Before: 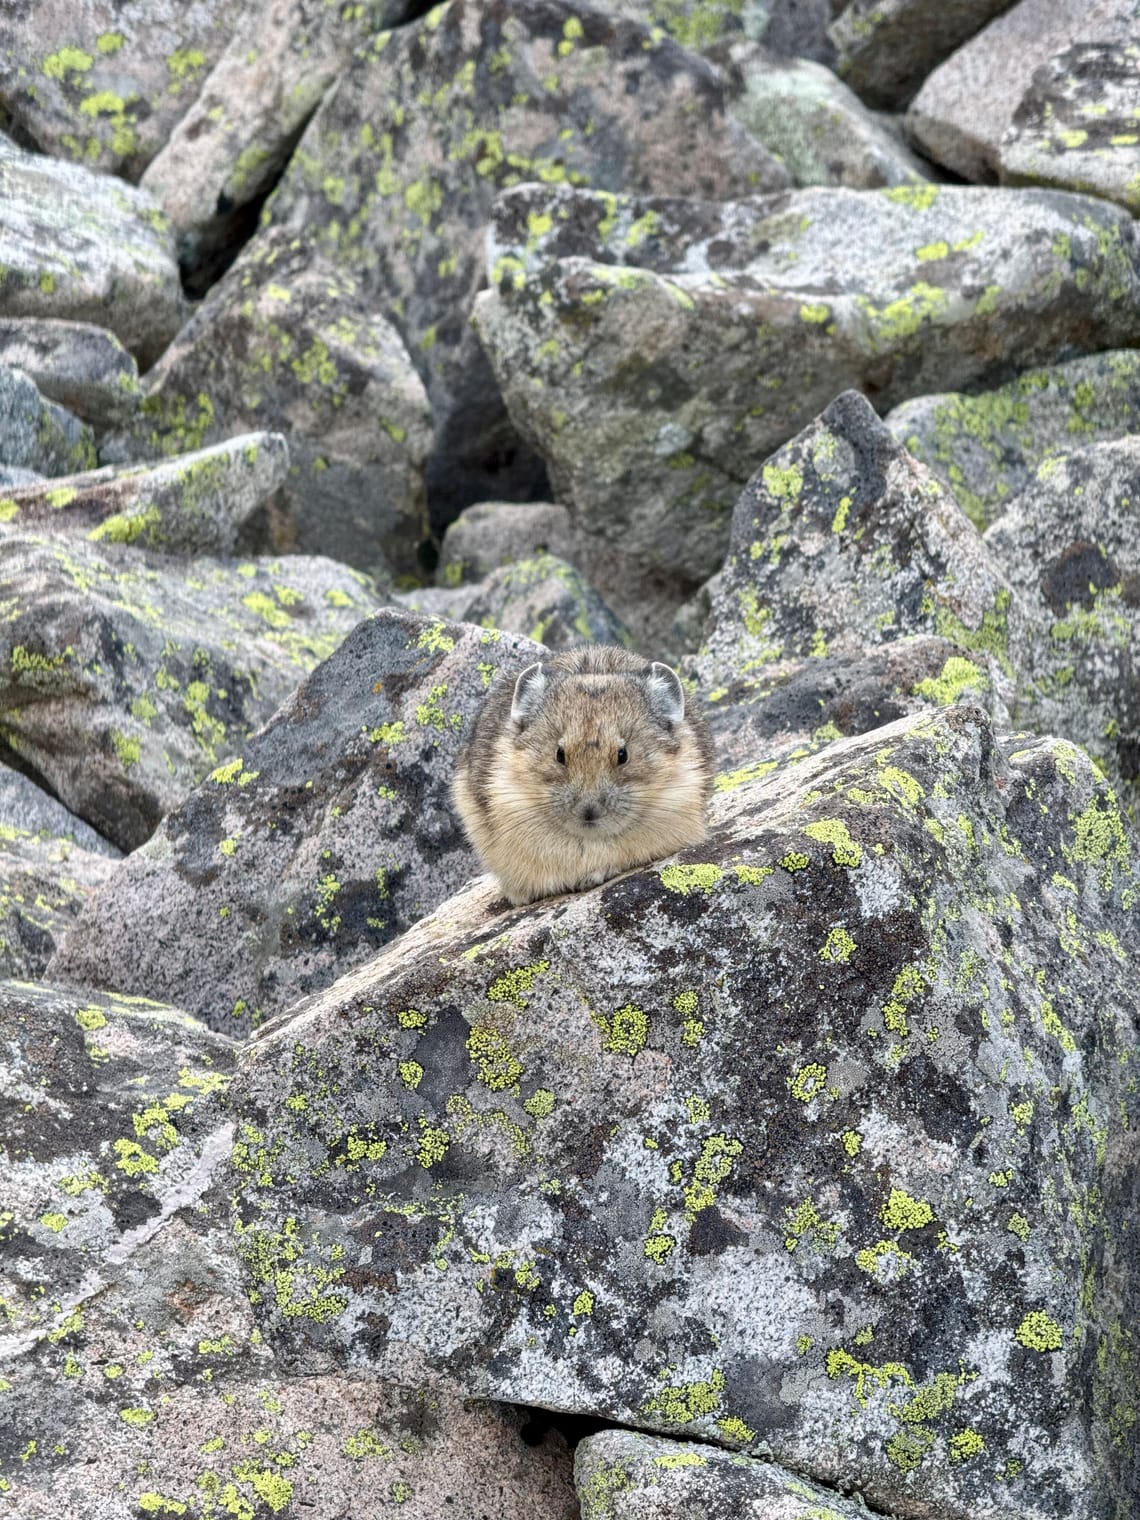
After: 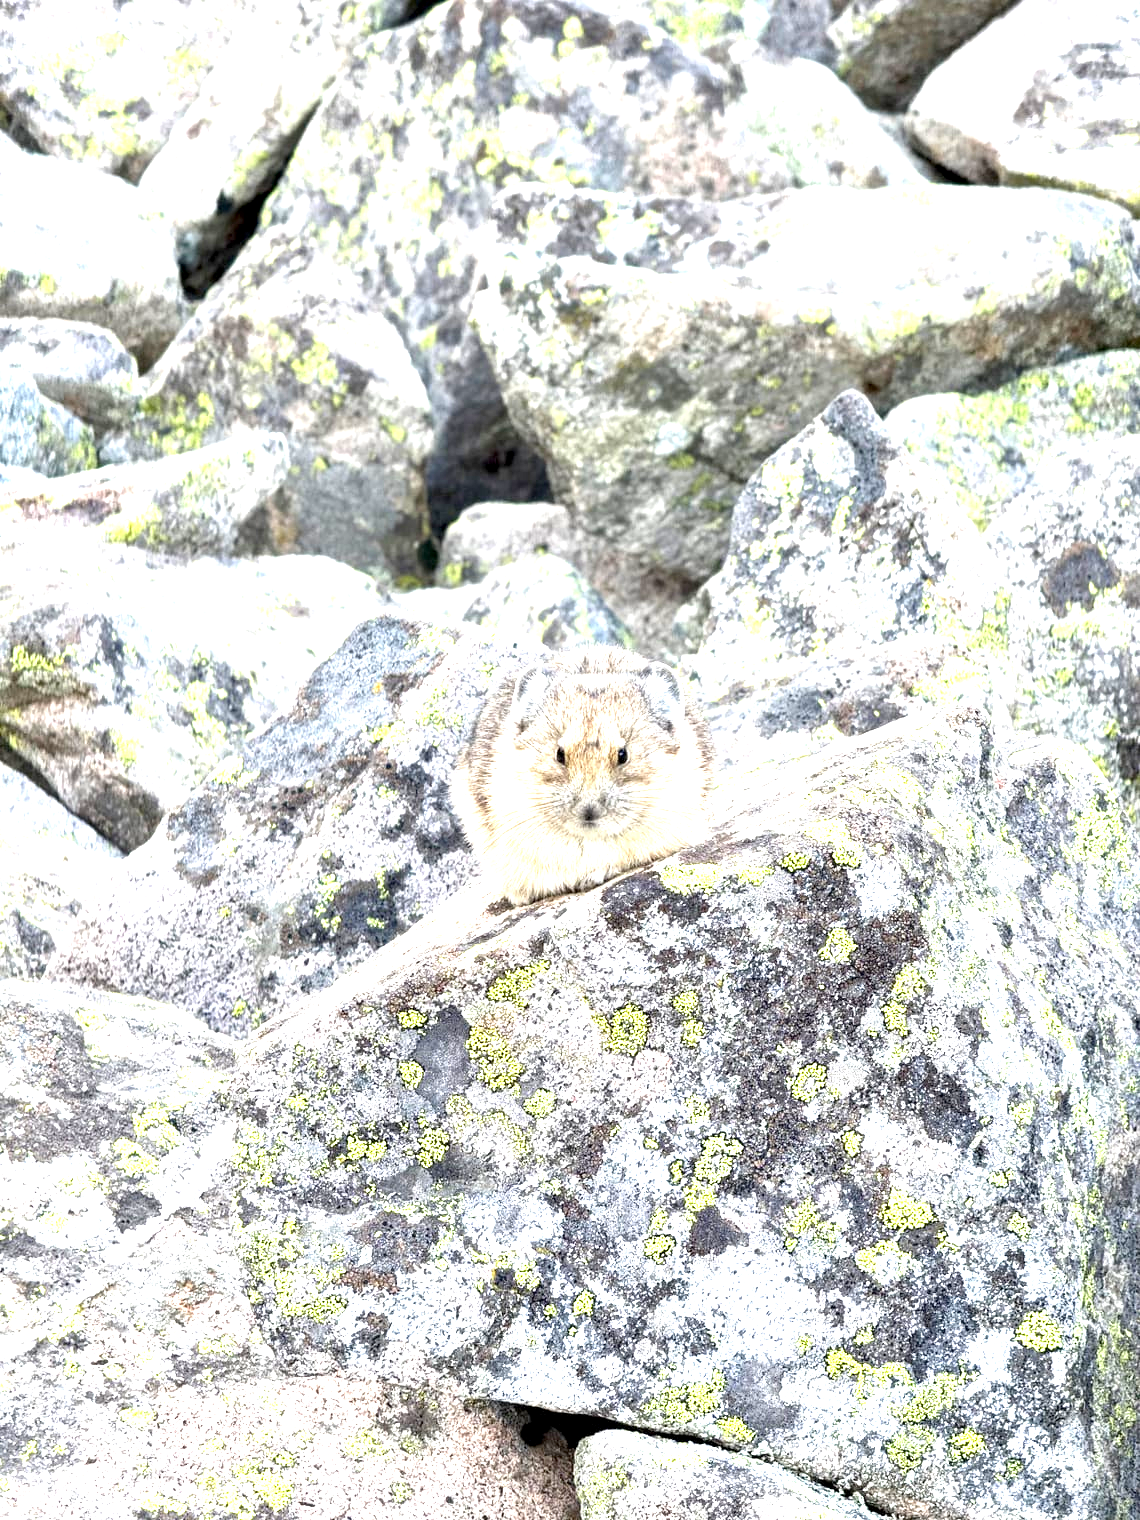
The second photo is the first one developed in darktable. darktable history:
exposure: black level correction 0.001, exposure 1.867 EV, compensate highlight preservation false
